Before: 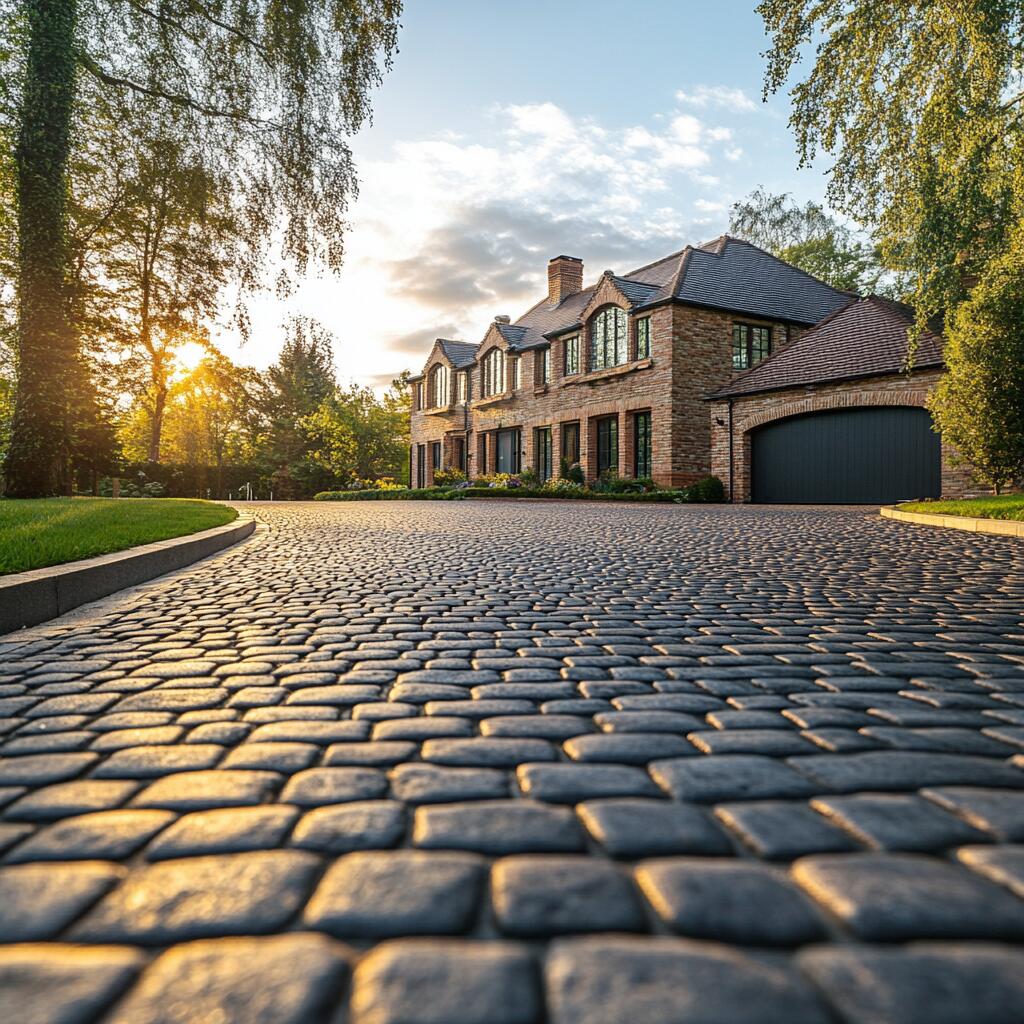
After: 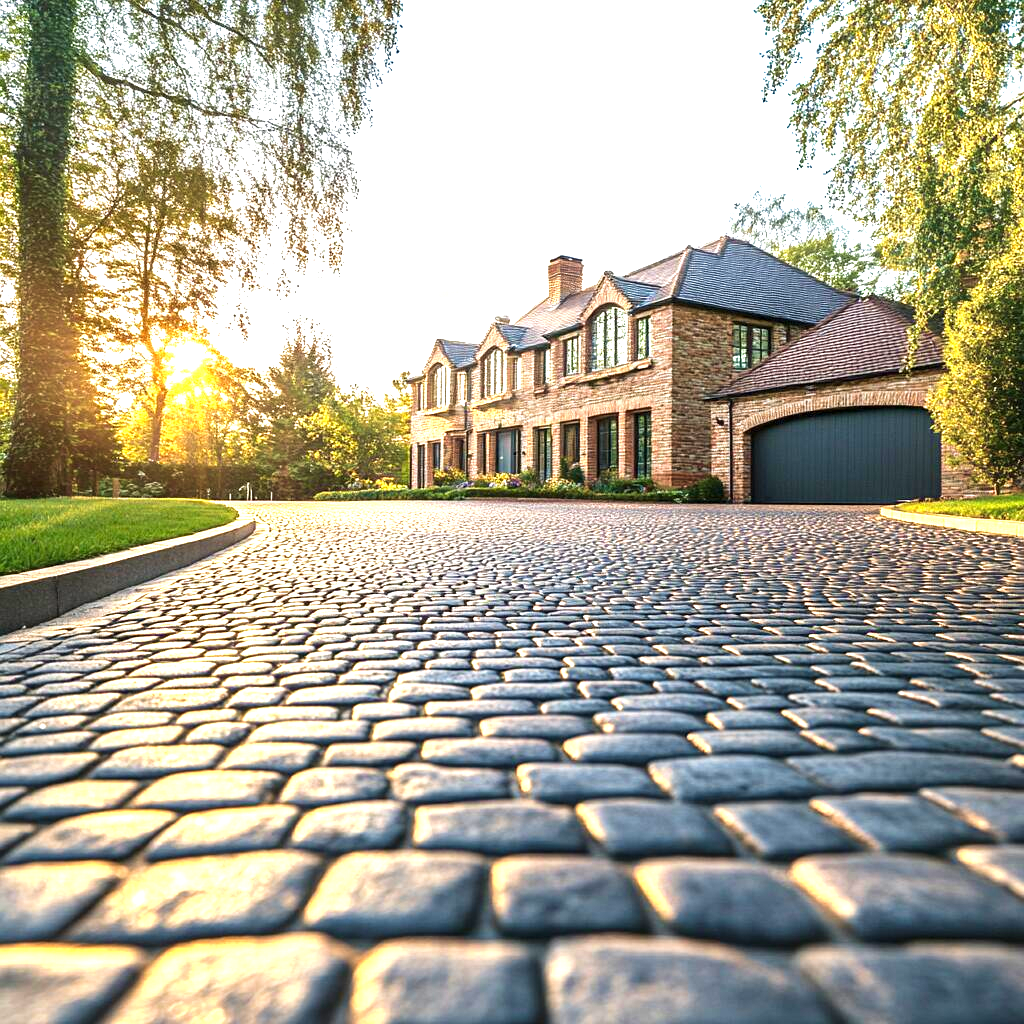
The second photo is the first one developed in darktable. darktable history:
exposure: black level correction 0, exposure 1.375 EV, compensate highlight preservation false
velvia: on, module defaults
local contrast: mode bilateral grid, contrast 20, coarseness 49, detail 119%, midtone range 0.2
